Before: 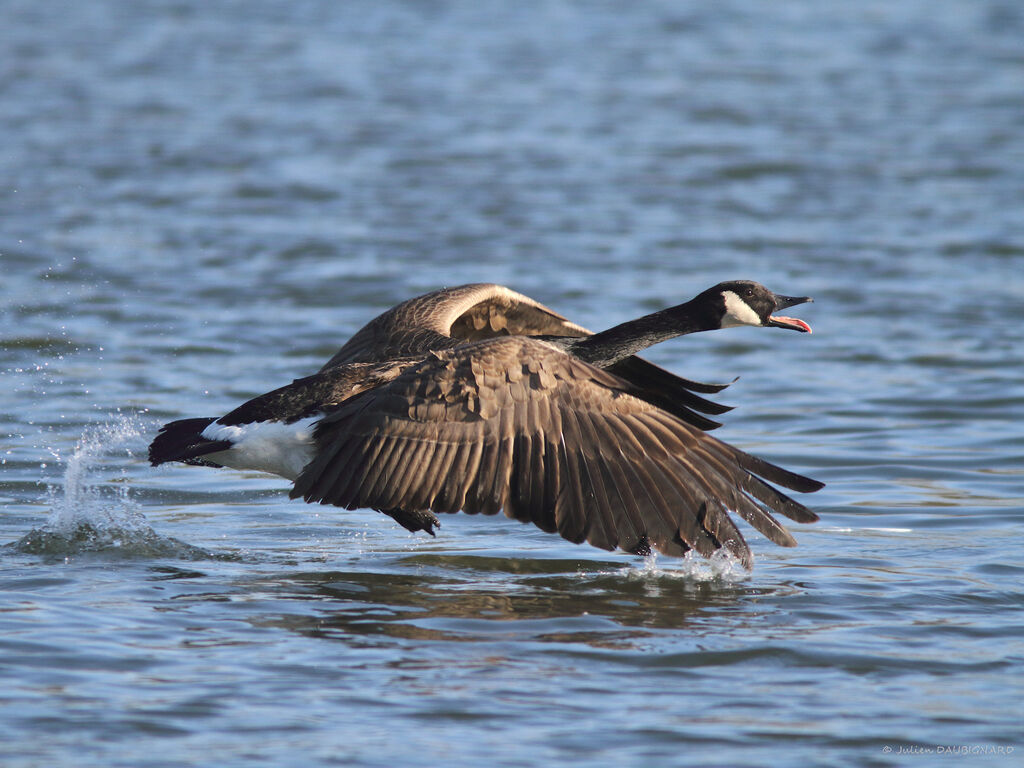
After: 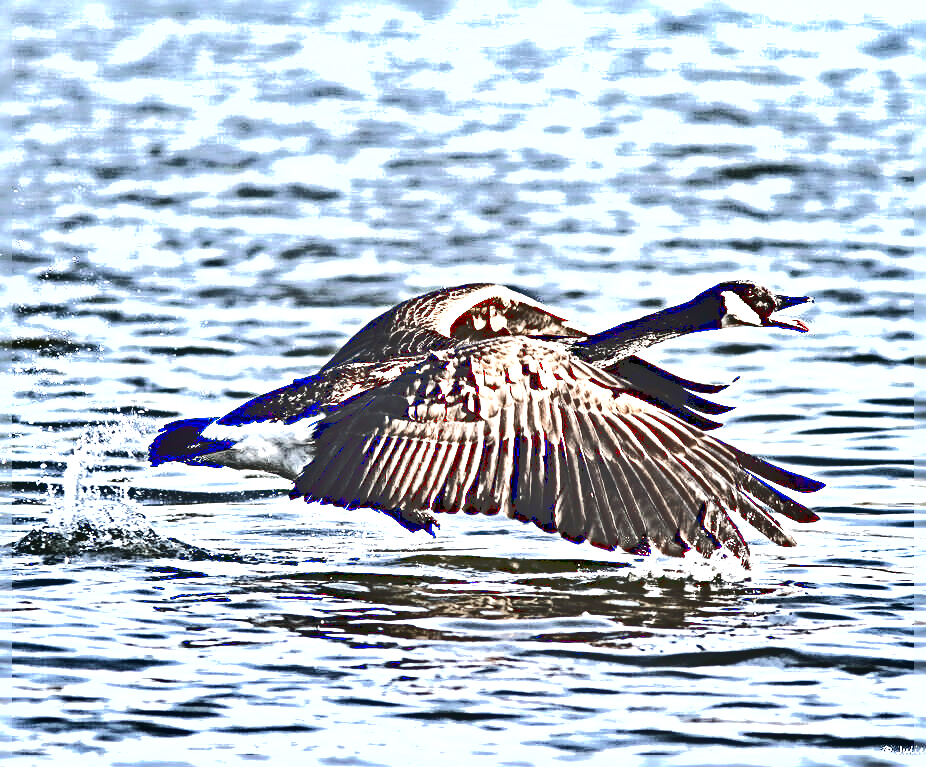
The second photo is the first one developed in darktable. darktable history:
color correction: highlights b* 0.066, saturation 0.558
shadows and highlights: radius 107.13, shadows 23.43, highlights -59, low approximation 0.01, soften with gaussian
tone curve: curves: ch0 [(0, 0) (0.003, 0.345) (0.011, 0.345) (0.025, 0.345) (0.044, 0.349) (0.069, 0.353) (0.1, 0.356) (0.136, 0.359) (0.177, 0.366) (0.224, 0.378) (0.277, 0.398) (0.335, 0.429) (0.399, 0.476) (0.468, 0.545) (0.543, 0.624) (0.623, 0.721) (0.709, 0.811) (0.801, 0.876) (0.898, 0.913) (1, 1)], color space Lab, linked channels, preserve colors none
crop: right 9.498%, bottom 0.044%
exposure: black level correction 0, exposure 1.743 EV, compensate exposure bias true, compensate highlight preservation false
tone equalizer: edges refinement/feathering 500, mask exposure compensation -1.57 EV, preserve details no
sharpen: radius 6.277, amount 1.784, threshold 0.211
